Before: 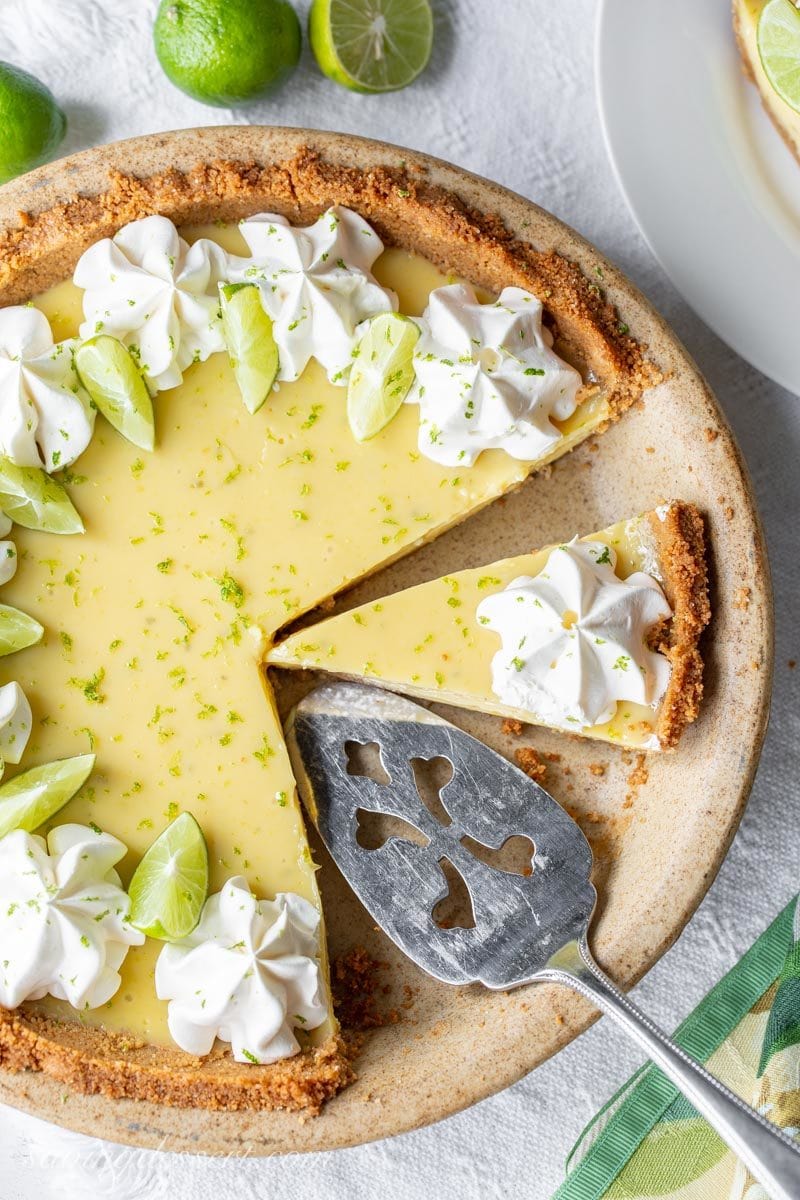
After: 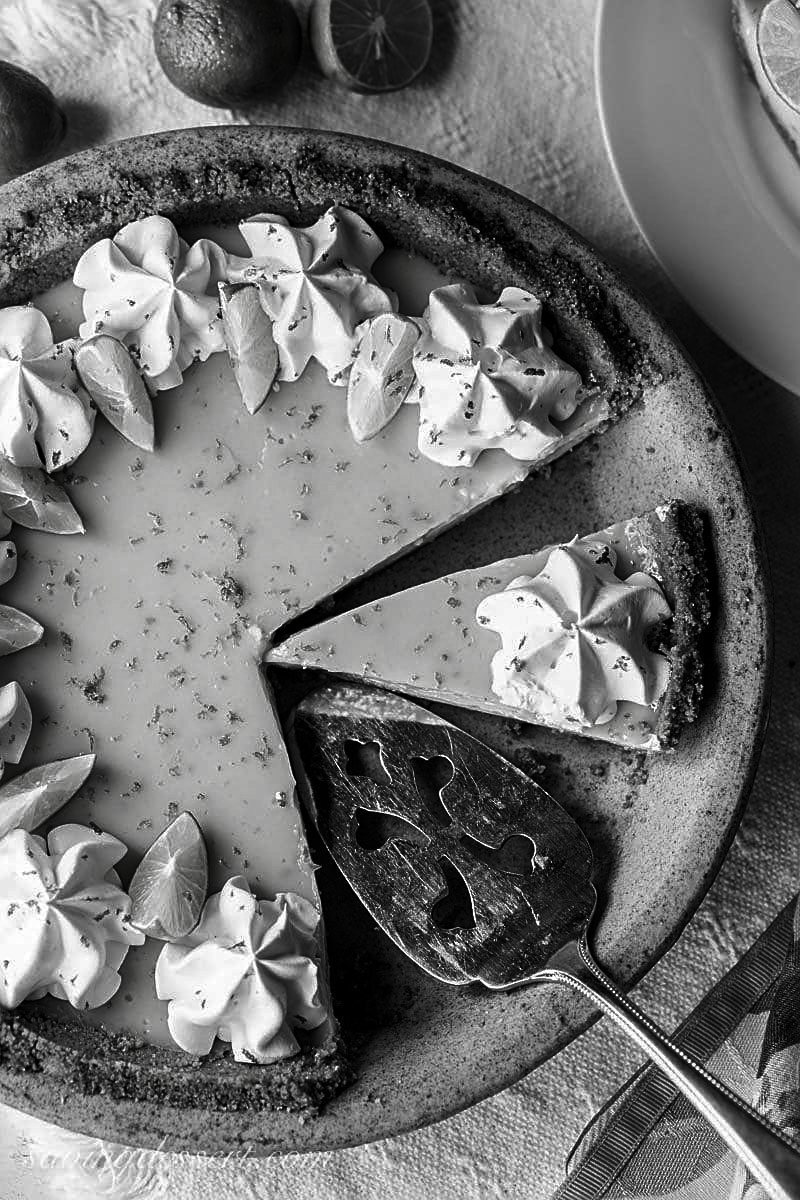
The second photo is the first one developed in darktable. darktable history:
contrast brightness saturation: contrast 0.02, brightness -0.999, saturation -0.995
sharpen: on, module defaults
